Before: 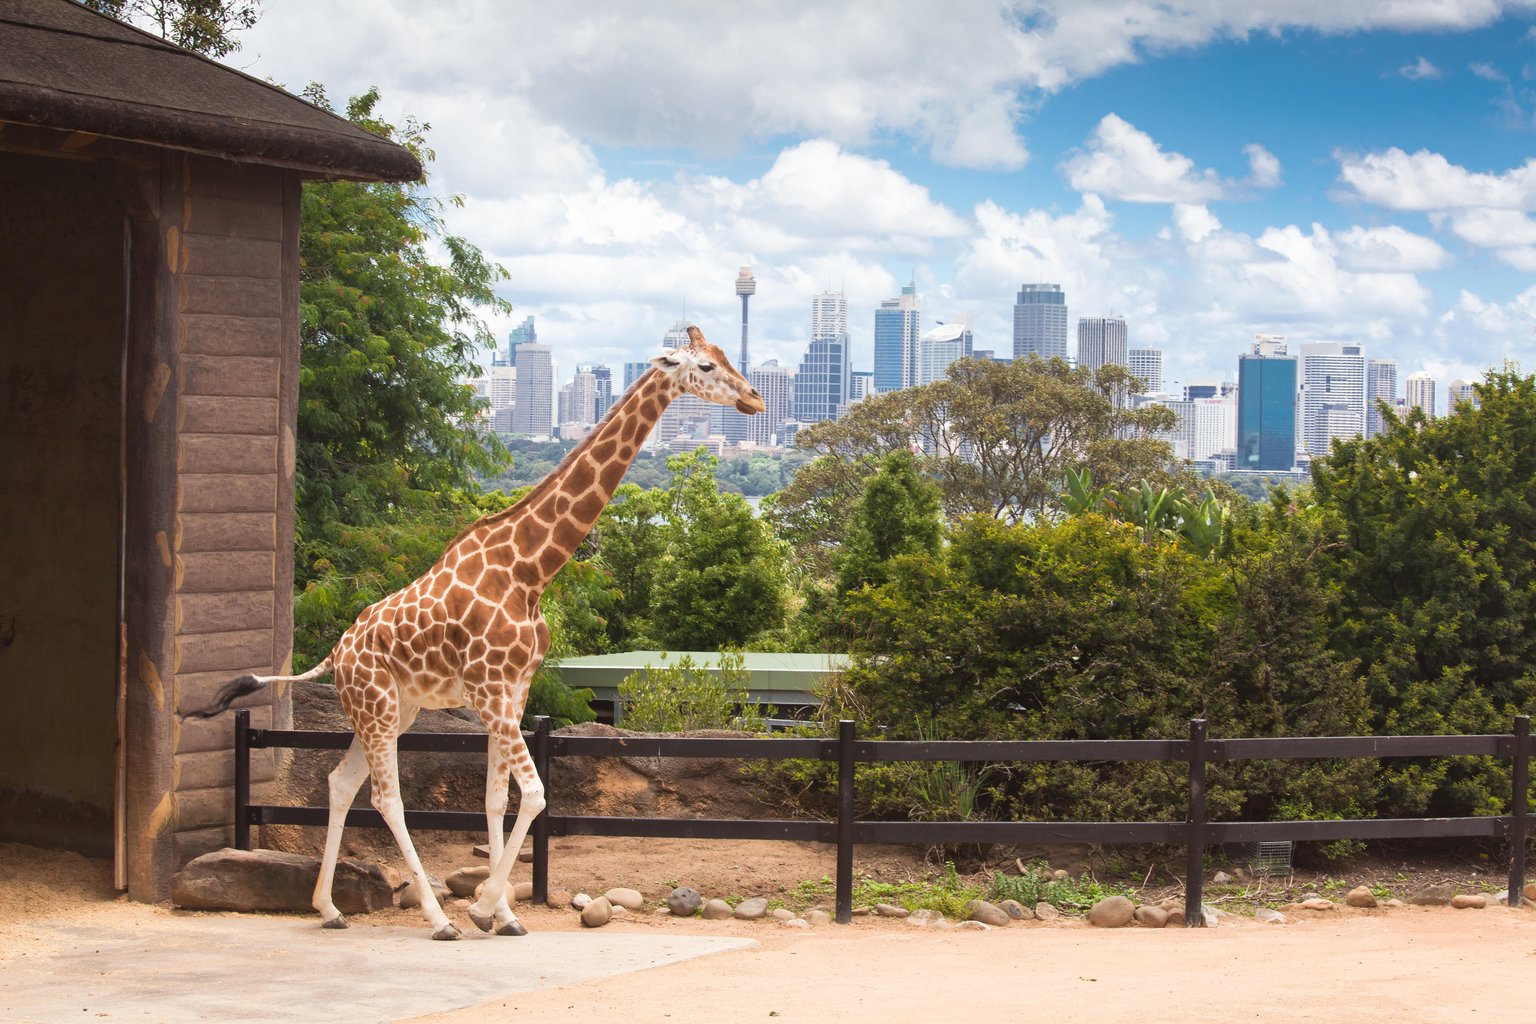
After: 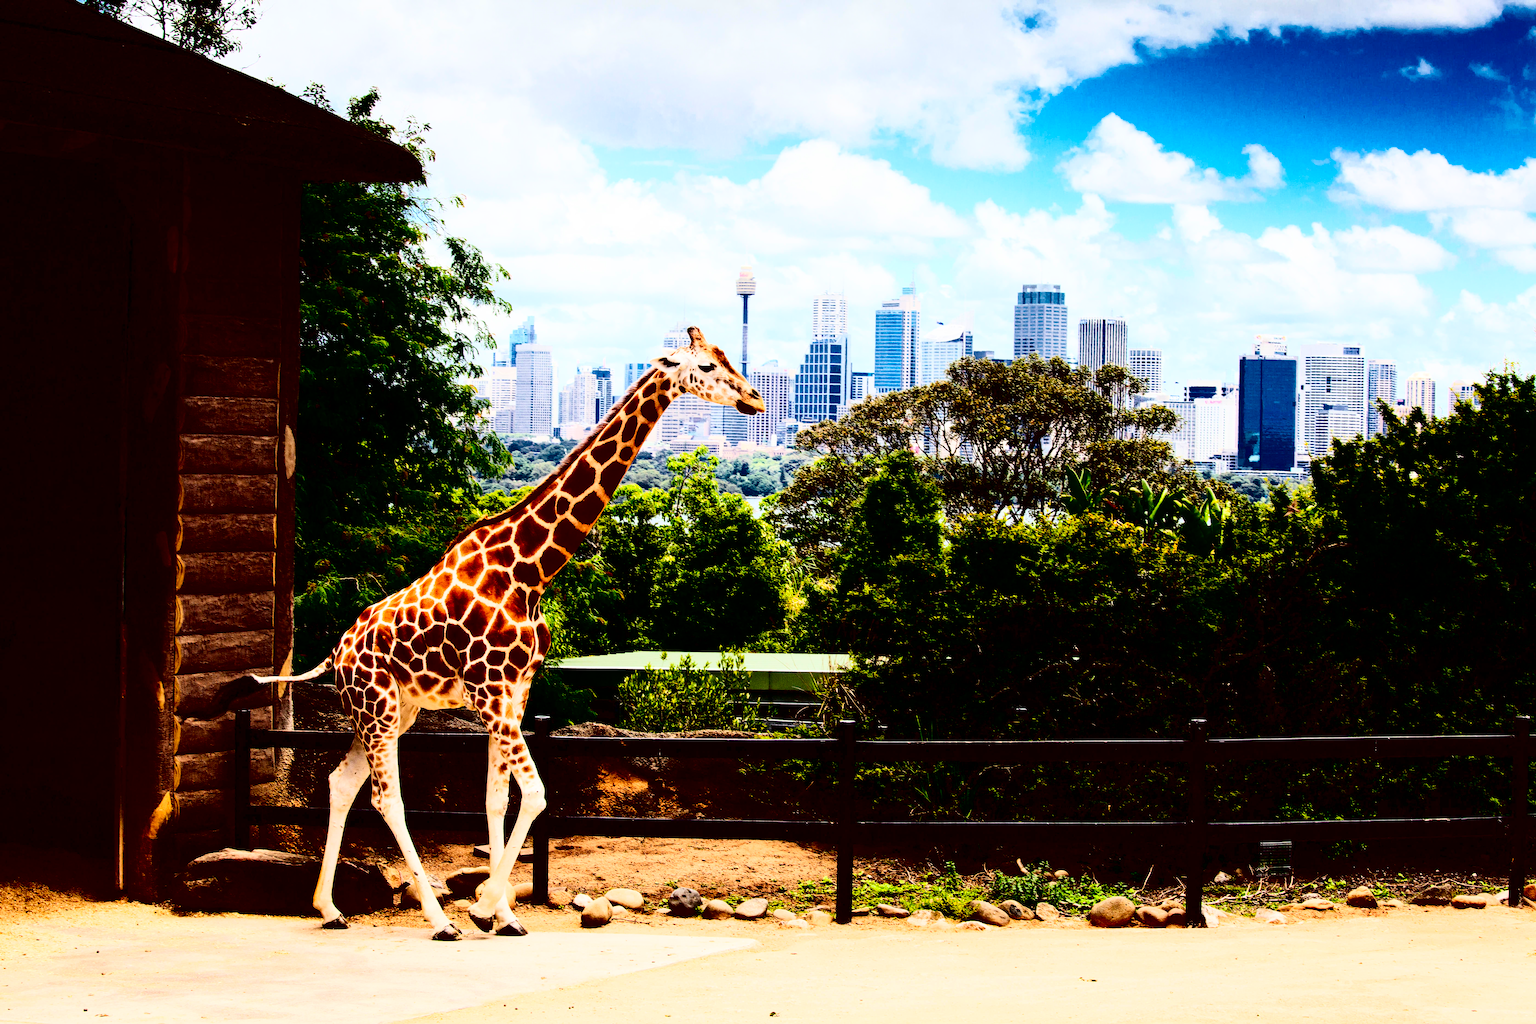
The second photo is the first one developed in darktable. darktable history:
contrast brightness saturation: contrast 0.78, brightness -0.999, saturation 0.991
tone curve: curves: ch0 [(0, 0) (0.004, 0.002) (0.02, 0.013) (0.218, 0.218) (0.664, 0.718) (0.832, 0.873) (1, 1)], preserve colors none
